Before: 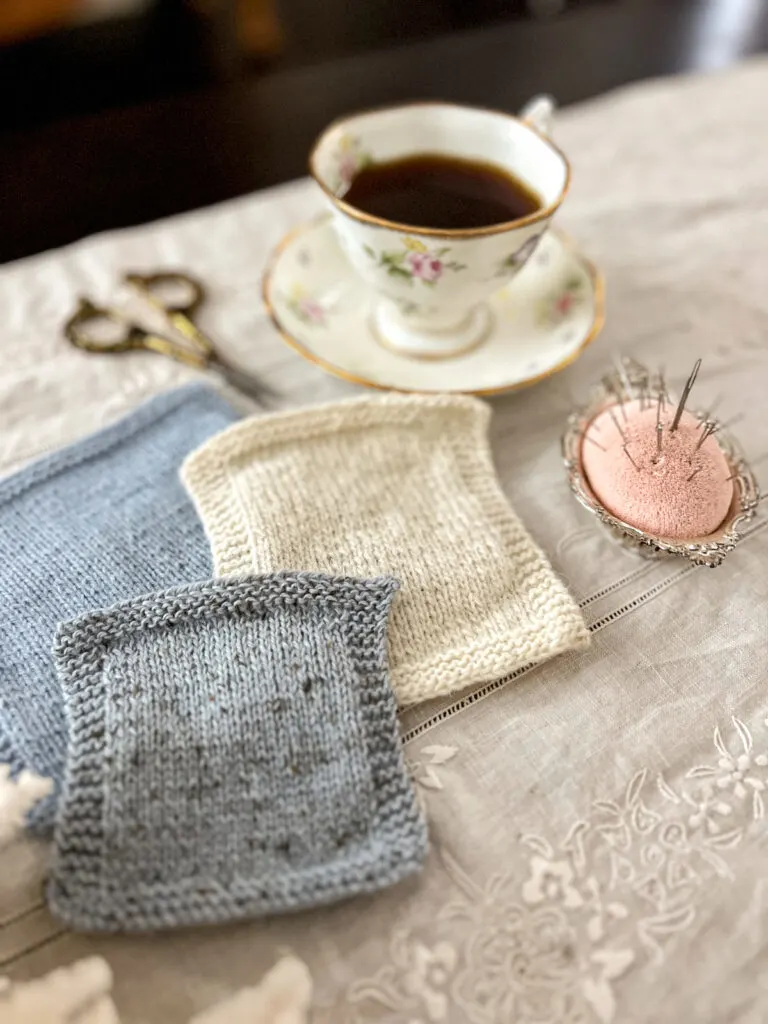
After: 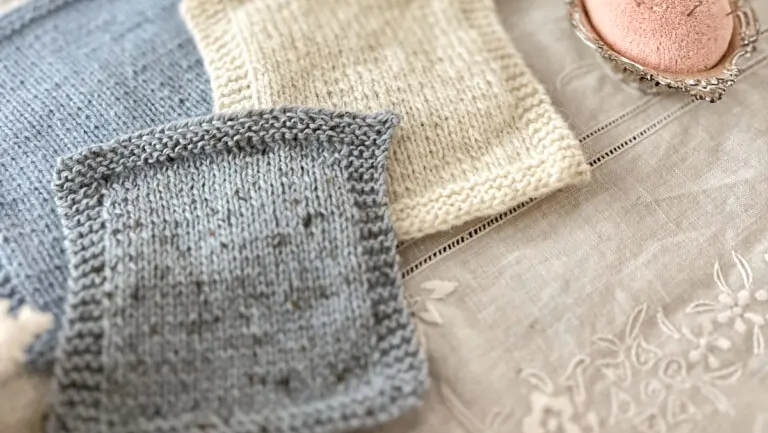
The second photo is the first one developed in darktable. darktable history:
crop: top 45.491%, bottom 12.158%
